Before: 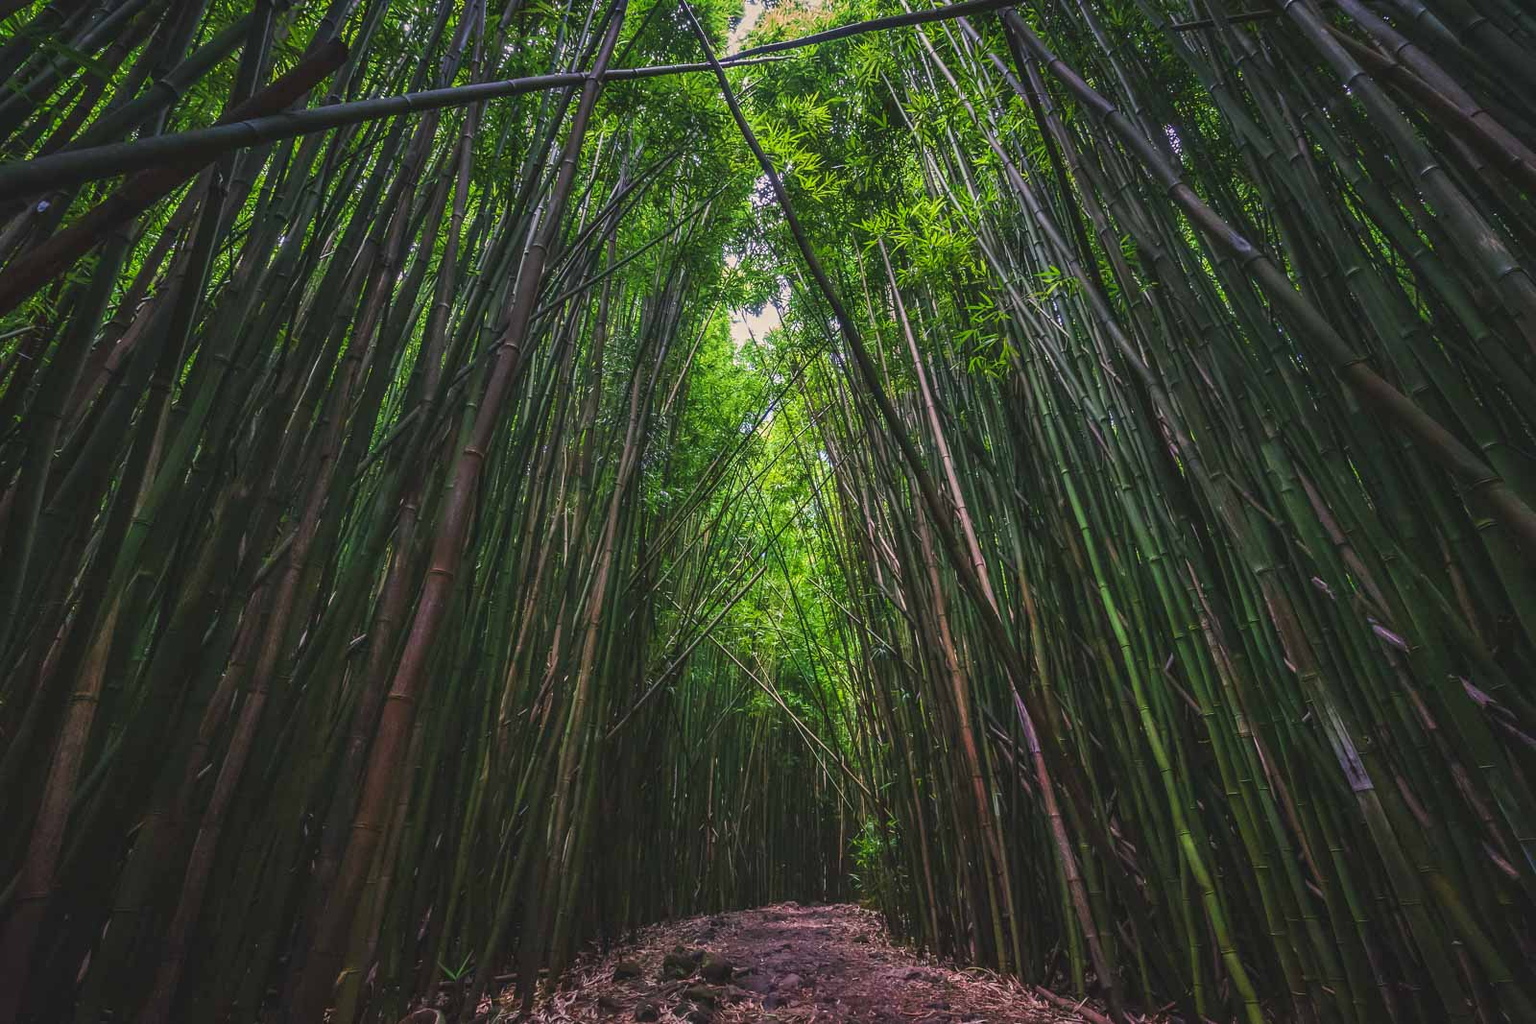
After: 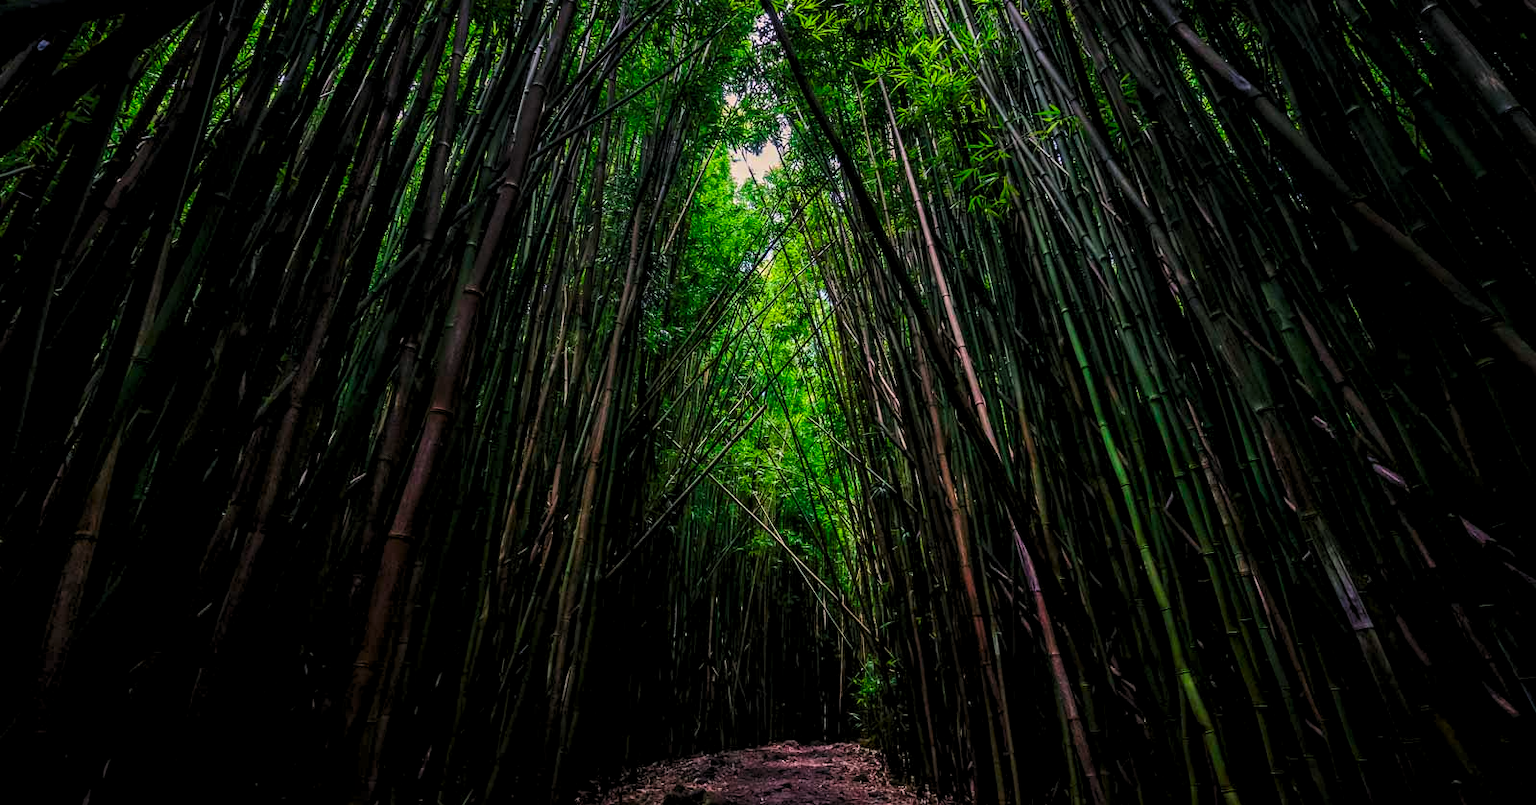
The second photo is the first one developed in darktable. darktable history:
crop and rotate: top 15.774%, bottom 5.506%
exposure: black level correction 0.009, exposure 0.014 EV, compensate highlight preservation false
contrast brightness saturation: contrast 0.04, saturation 0.16
levels: levels [0.116, 0.574, 1]
